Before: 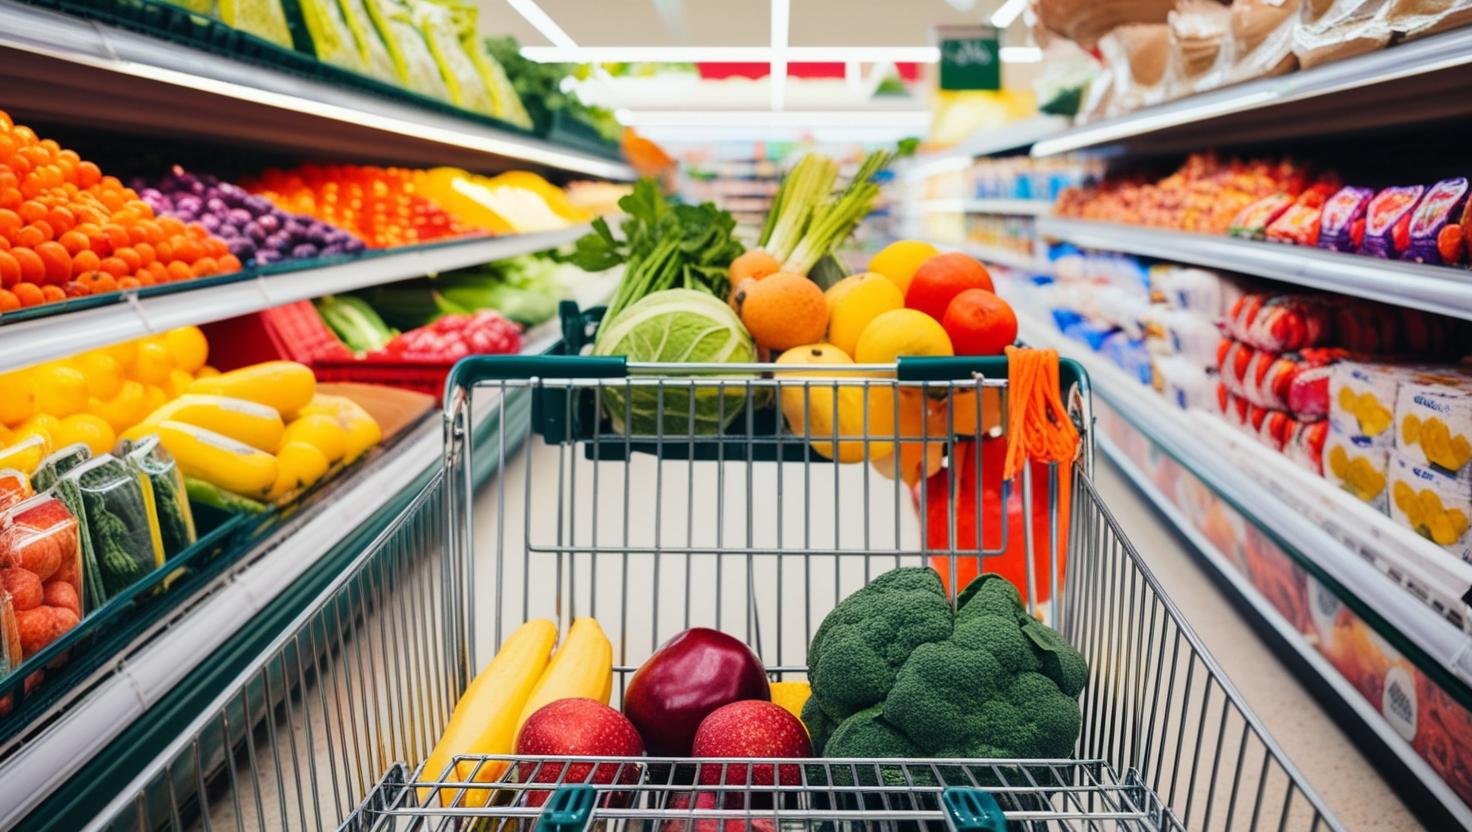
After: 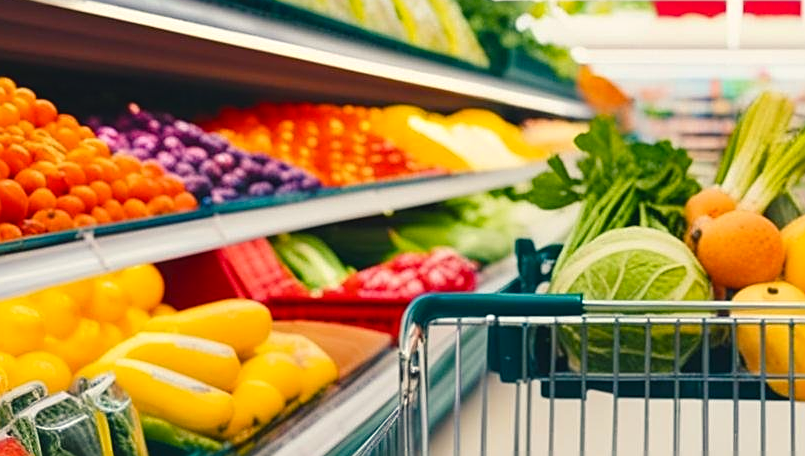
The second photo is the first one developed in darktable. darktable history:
sharpen: on, module defaults
color balance rgb: shadows lift › chroma 2%, shadows lift › hue 219.6°, power › hue 313.2°, highlights gain › chroma 3%, highlights gain › hue 75.6°, global offset › luminance 0.5%, perceptual saturation grading › global saturation 15.33%, perceptual saturation grading › highlights -19.33%, perceptual saturation grading › shadows 20%, global vibrance 20%
crop and rotate: left 3.047%, top 7.509%, right 42.236%, bottom 37.598%
